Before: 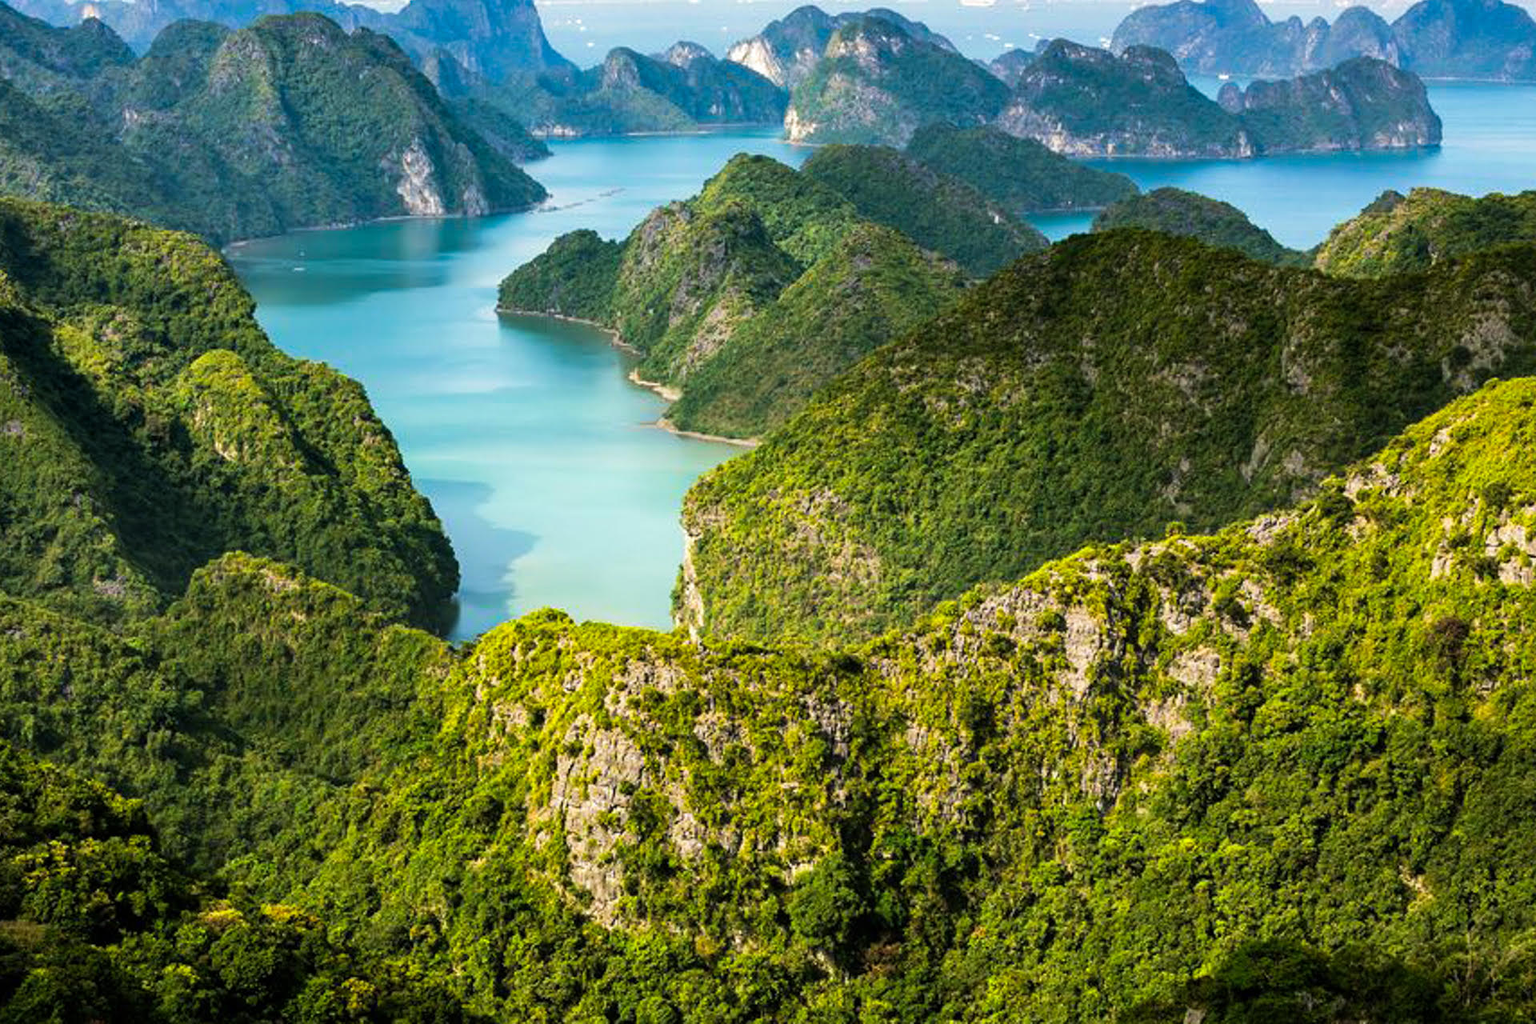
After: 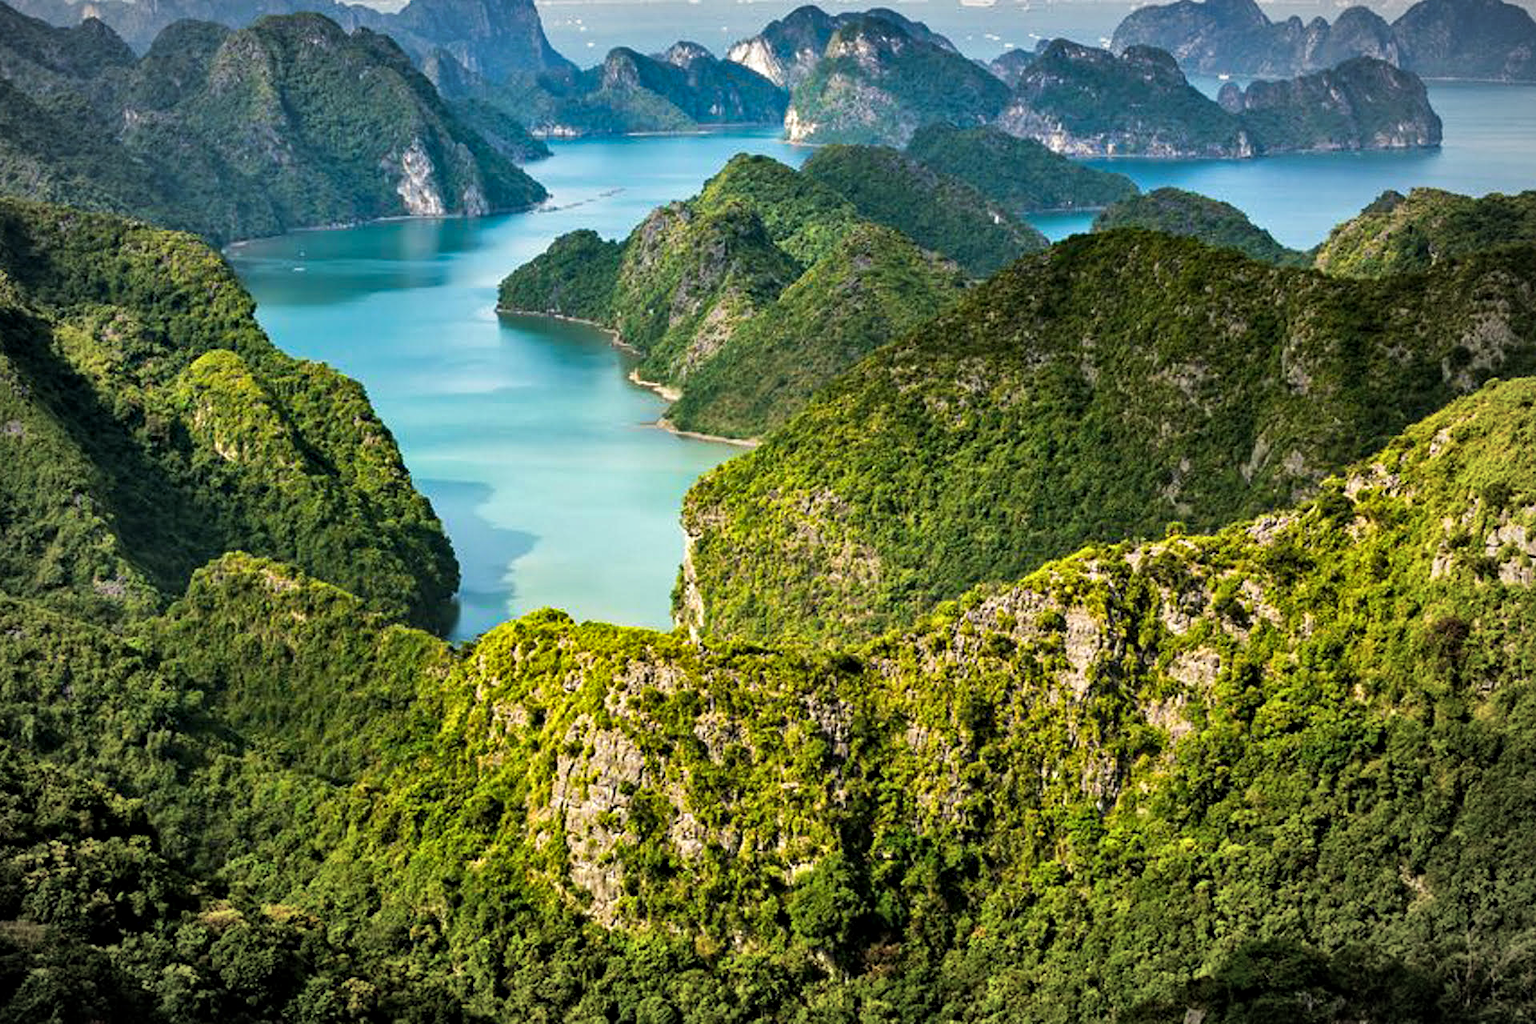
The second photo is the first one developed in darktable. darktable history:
shadows and highlights: radius 118.69, shadows 42.21, highlights -61.56, soften with gaussian
vignetting: fall-off radius 60%, automatic ratio true
contrast equalizer: y [[0.5, 0.501, 0.532, 0.538, 0.54, 0.541], [0.5 ×6], [0.5 ×6], [0 ×6], [0 ×6]]
